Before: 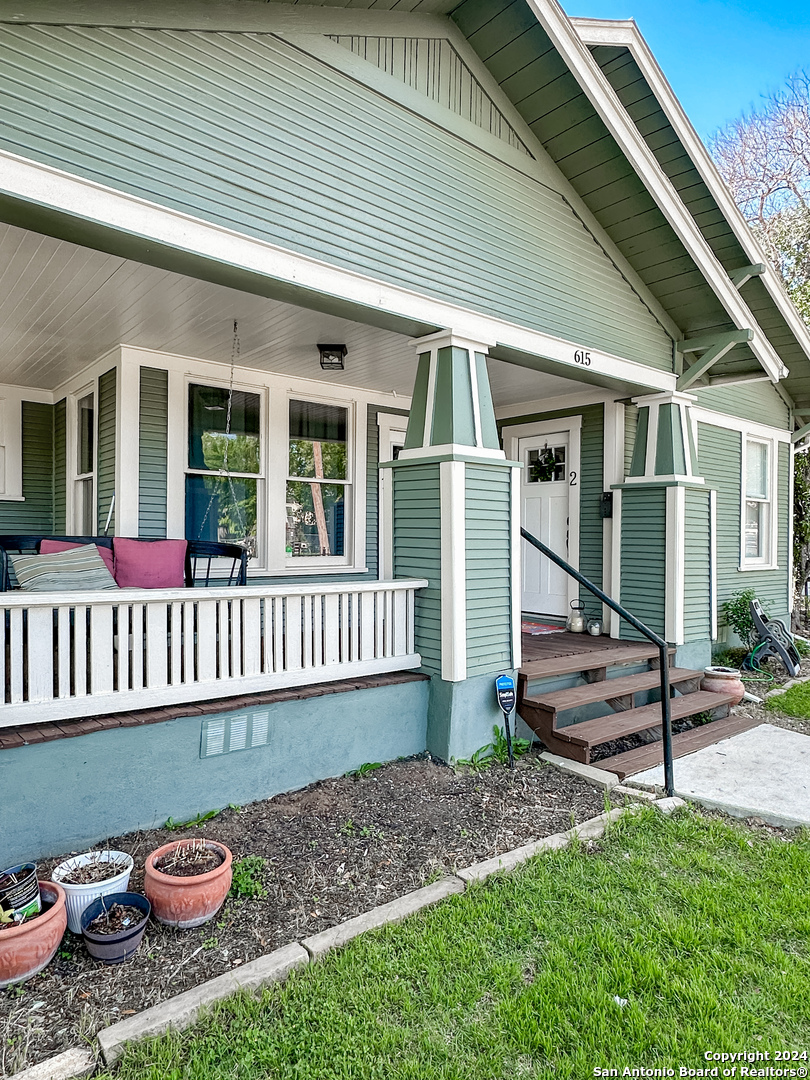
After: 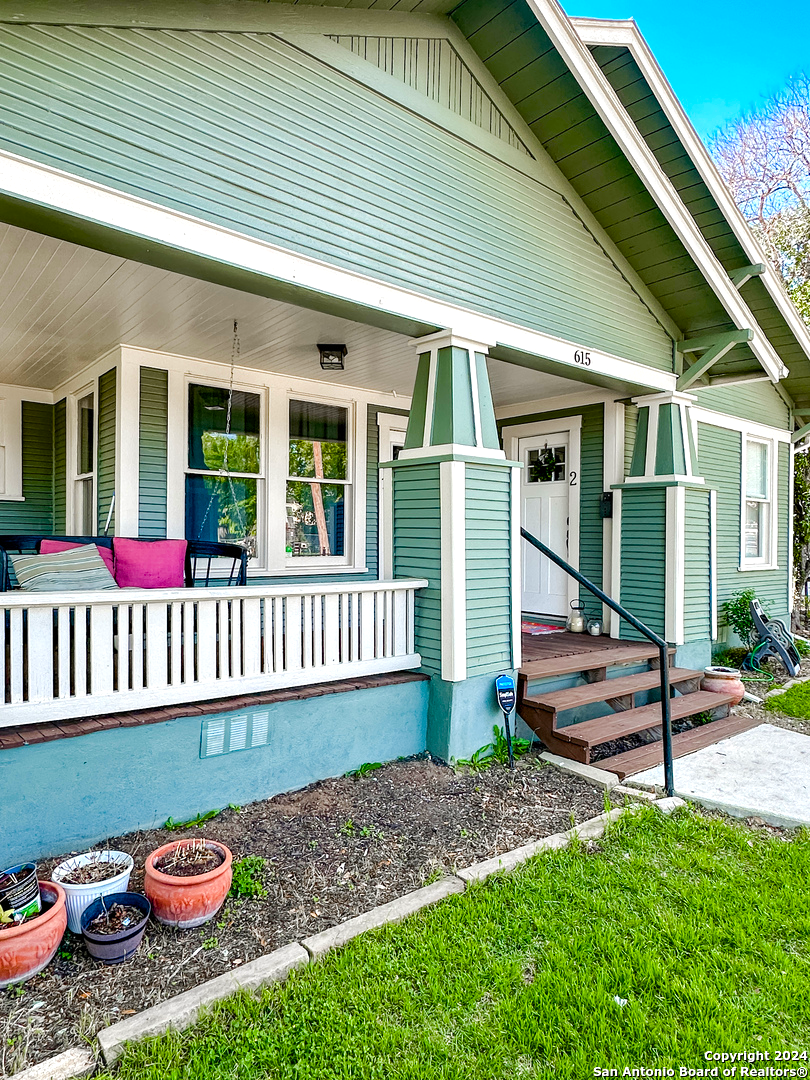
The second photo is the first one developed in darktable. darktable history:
color balance rgb: linear chroma grading › shadows 10.601%, linear chroma grading › highlights 9.753%, linear chroma grading › global chroma 14.341%, linear chroma grading › mid-tones 14.839%, perceptual saturation grading › global saturation 20%, perceptual saturation grading › highlights -14.414%, perceptual saturation grading › shadows 49.478%, perceptual brilliance grading › highlights 6.103%, perceptual brilliance grading › mid-tones 16.899%, perceptual brilliance grading › shadows -5.521%
